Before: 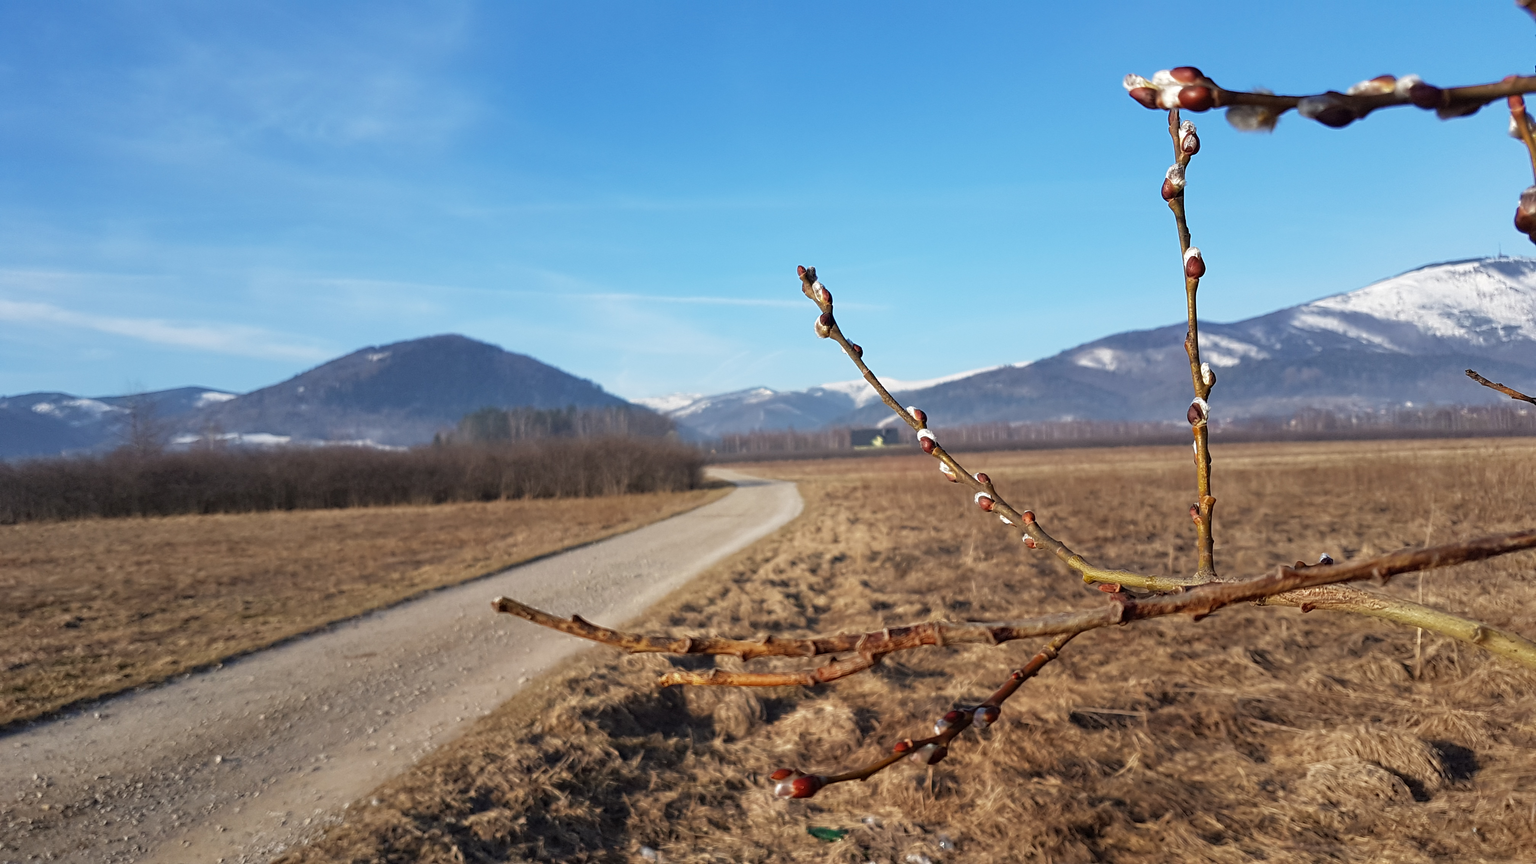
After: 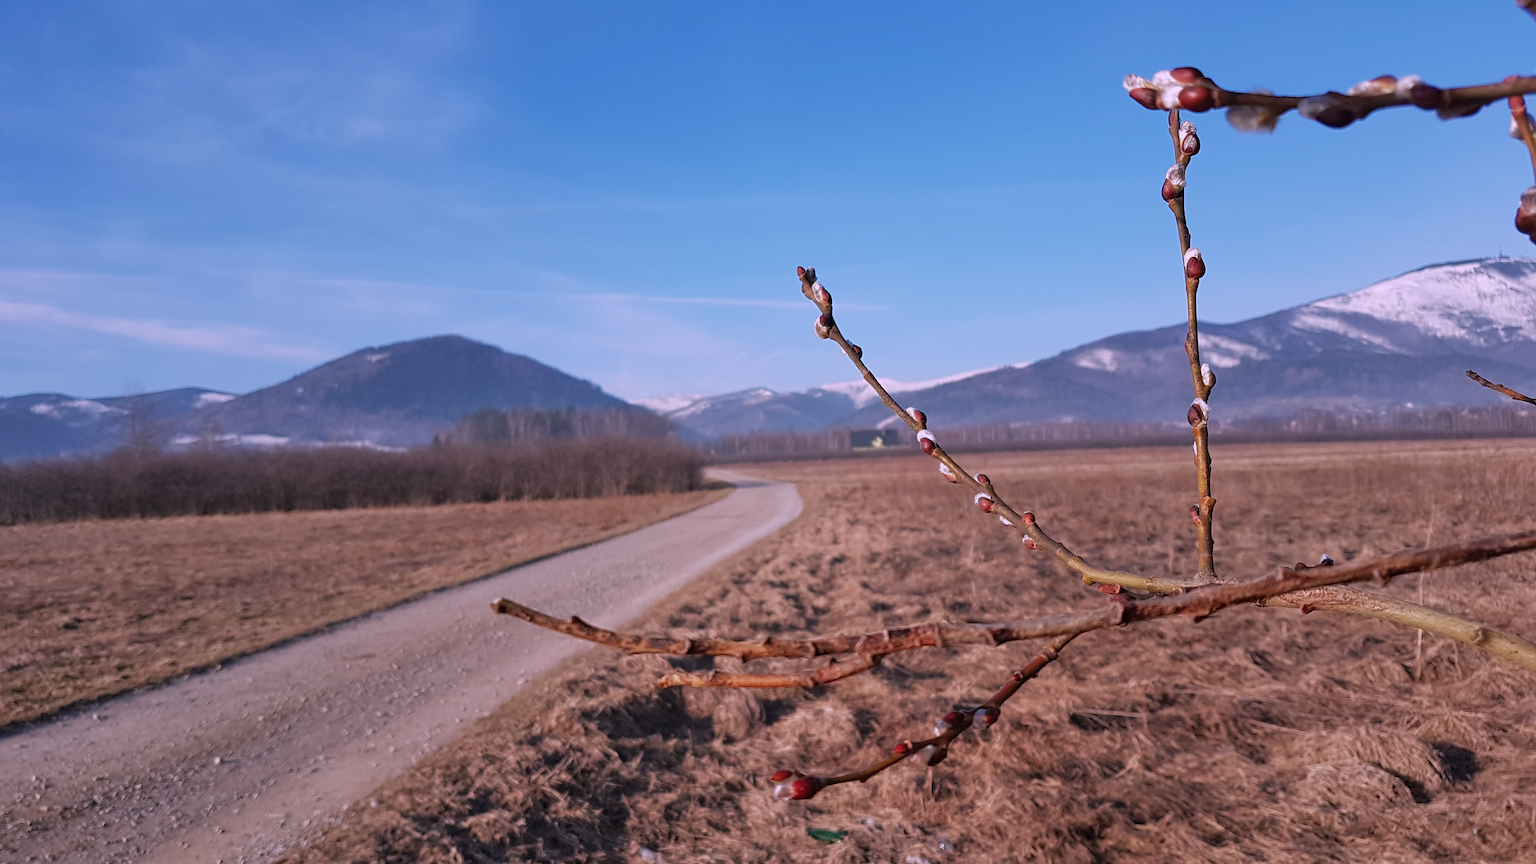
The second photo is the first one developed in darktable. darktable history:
tone equalizer: -8 EV 0.25 EV, -7 EV 0.417 EV, -6 EV 0.417 EV, -5 EV 0.25 EV, -3 EV -0.25 EV, -2 EV -0.417 EV, -1 EV -0.417 EV, +0 EV -0.25 EV, edges refinement/feathering 500, mask exposure compensation -1.57 EV, preserve details guided filter
crop and rotate: left 0.126%
color correction: highlights a* 15.46, highlights b* -20.56
